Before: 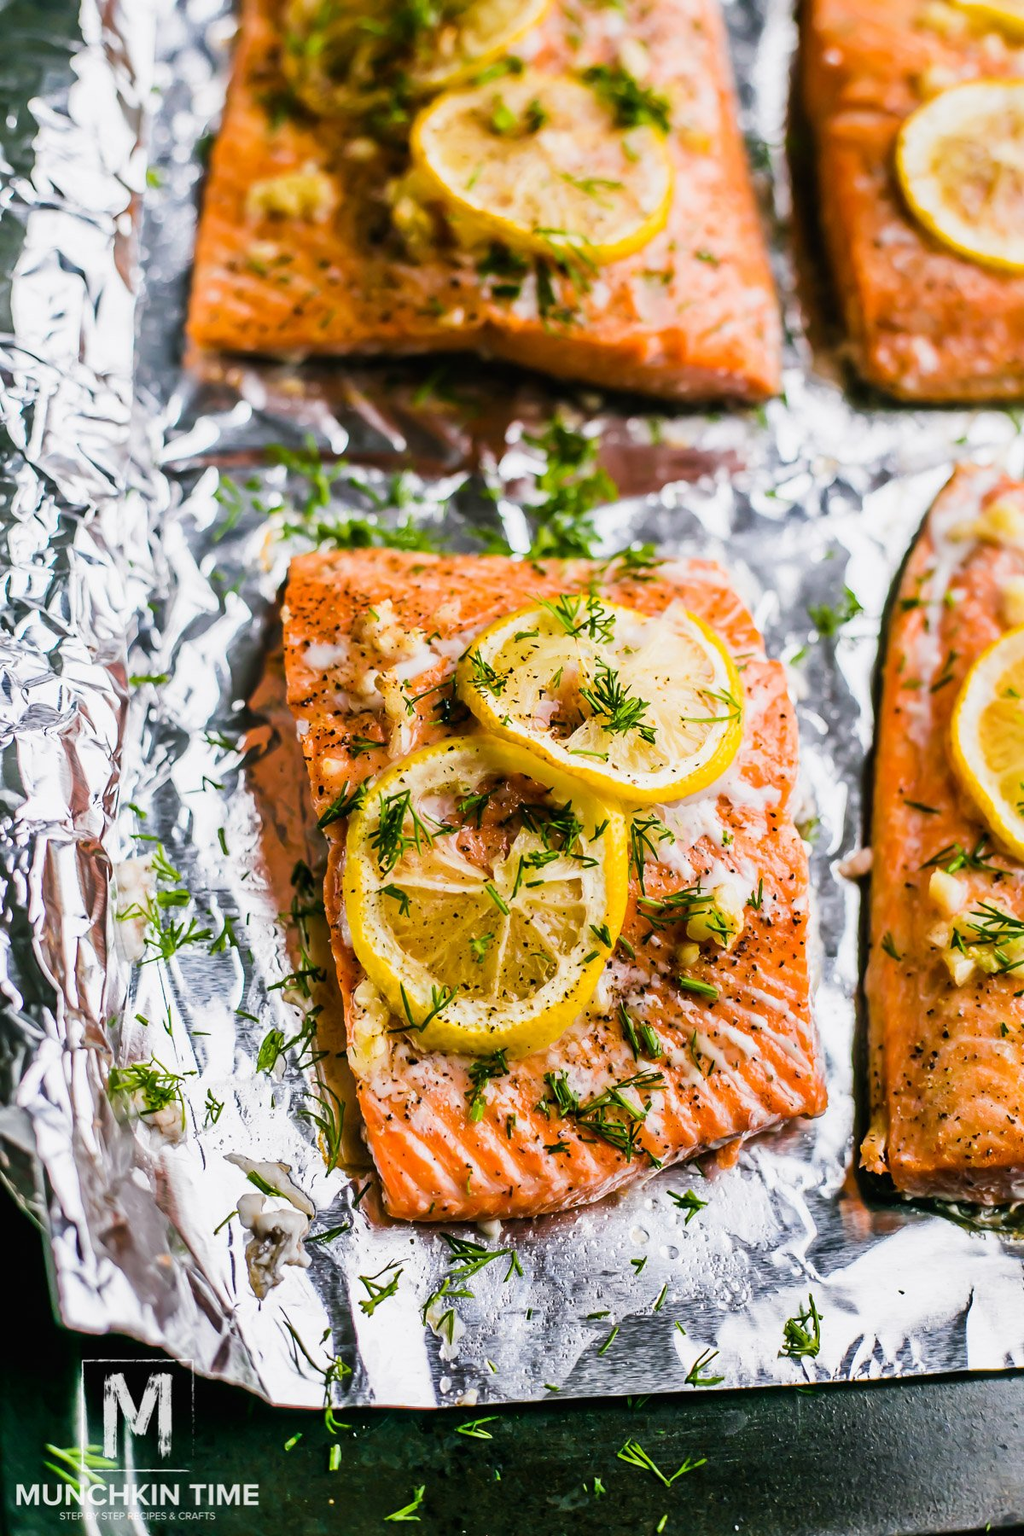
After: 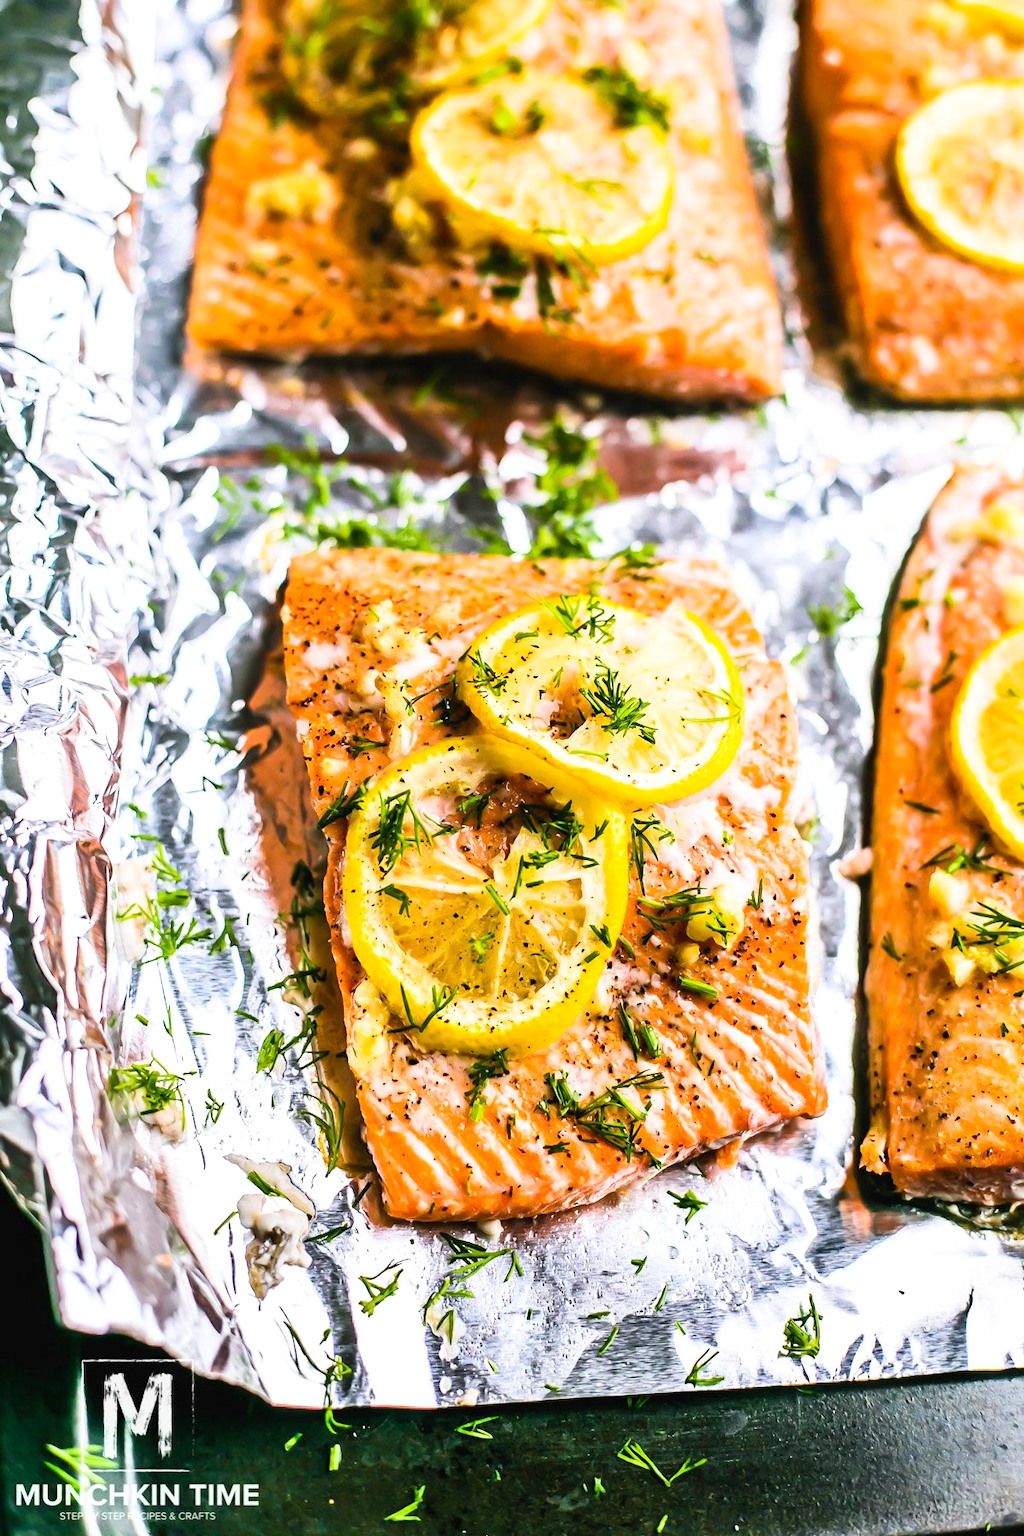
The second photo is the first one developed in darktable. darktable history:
exposure: exposure 0.3 EV, compensate highlight preservation false
contrast brightness saturation: contrast 0.2, brightness 0.15, saturation 0.14
